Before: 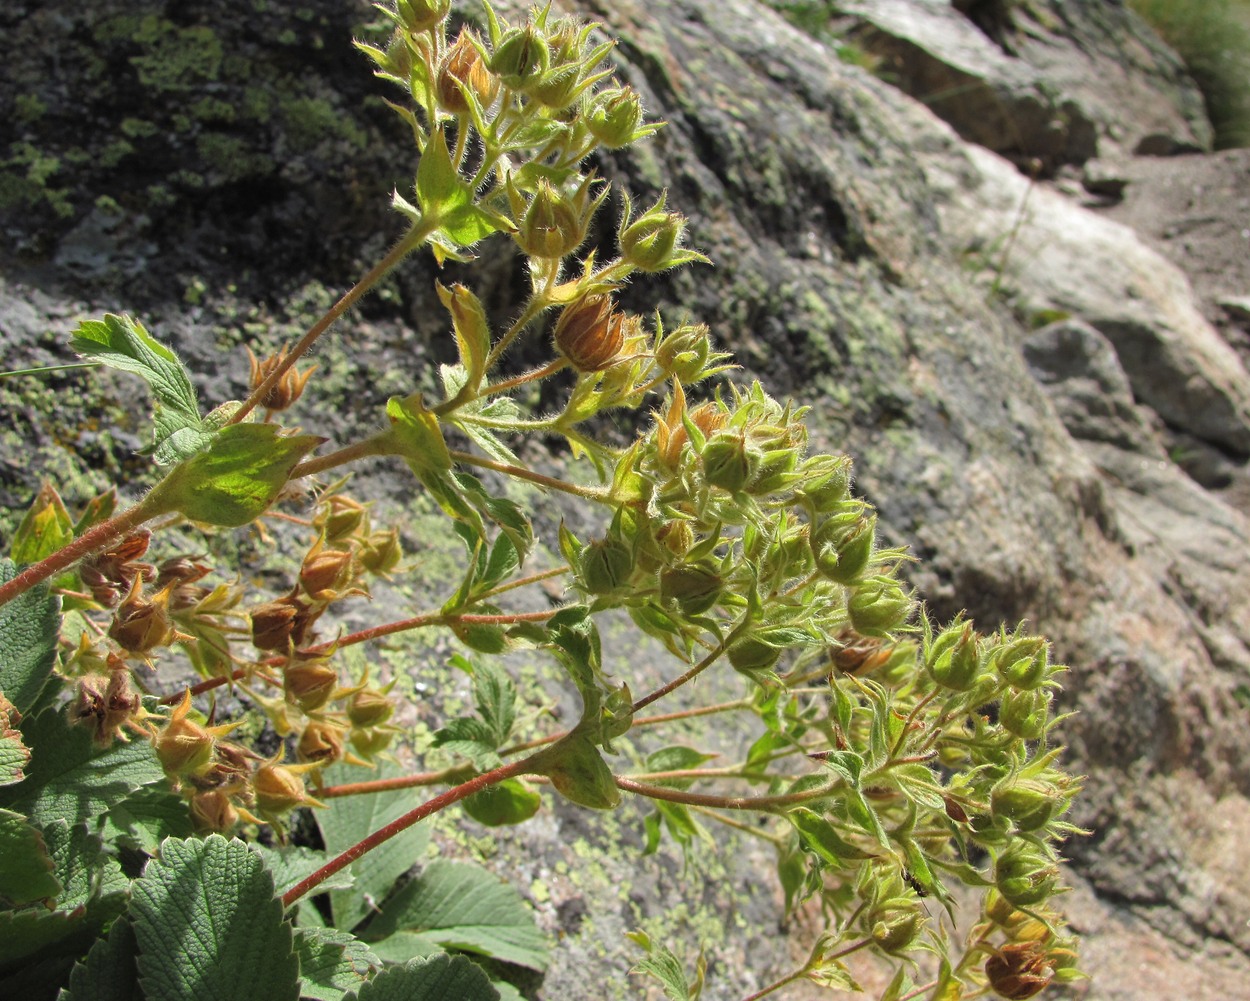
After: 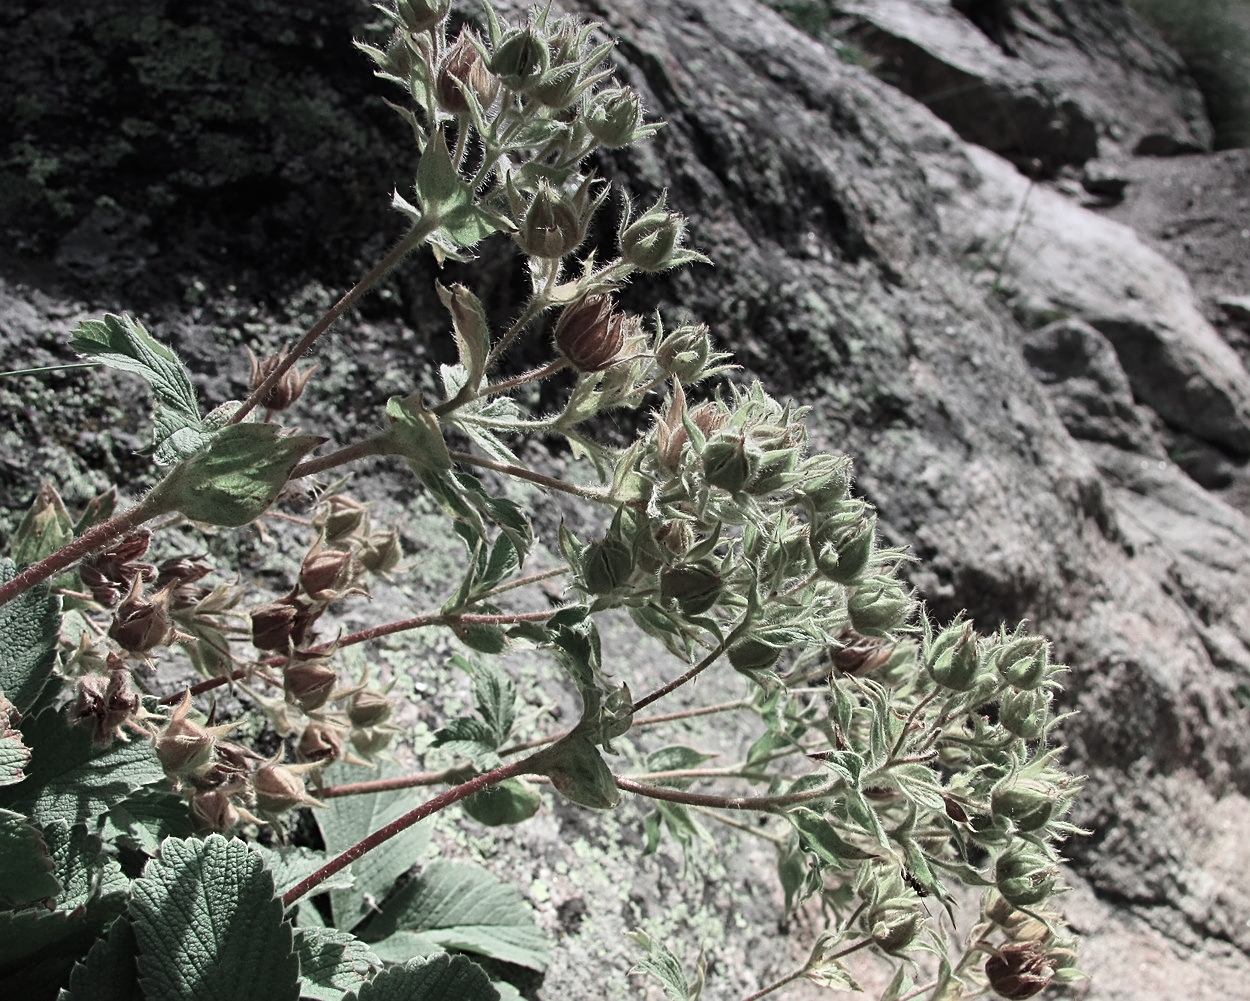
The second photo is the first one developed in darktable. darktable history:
graduated density: hue 238.83°, saturation 50%
sharpen: on, module defaults
color contrast: green-magenta contrast 0.3, blue-yellow contrast 0.15
contrast brightness saturation: contrast 0.26, brightness 0.02, saturation 0.87
